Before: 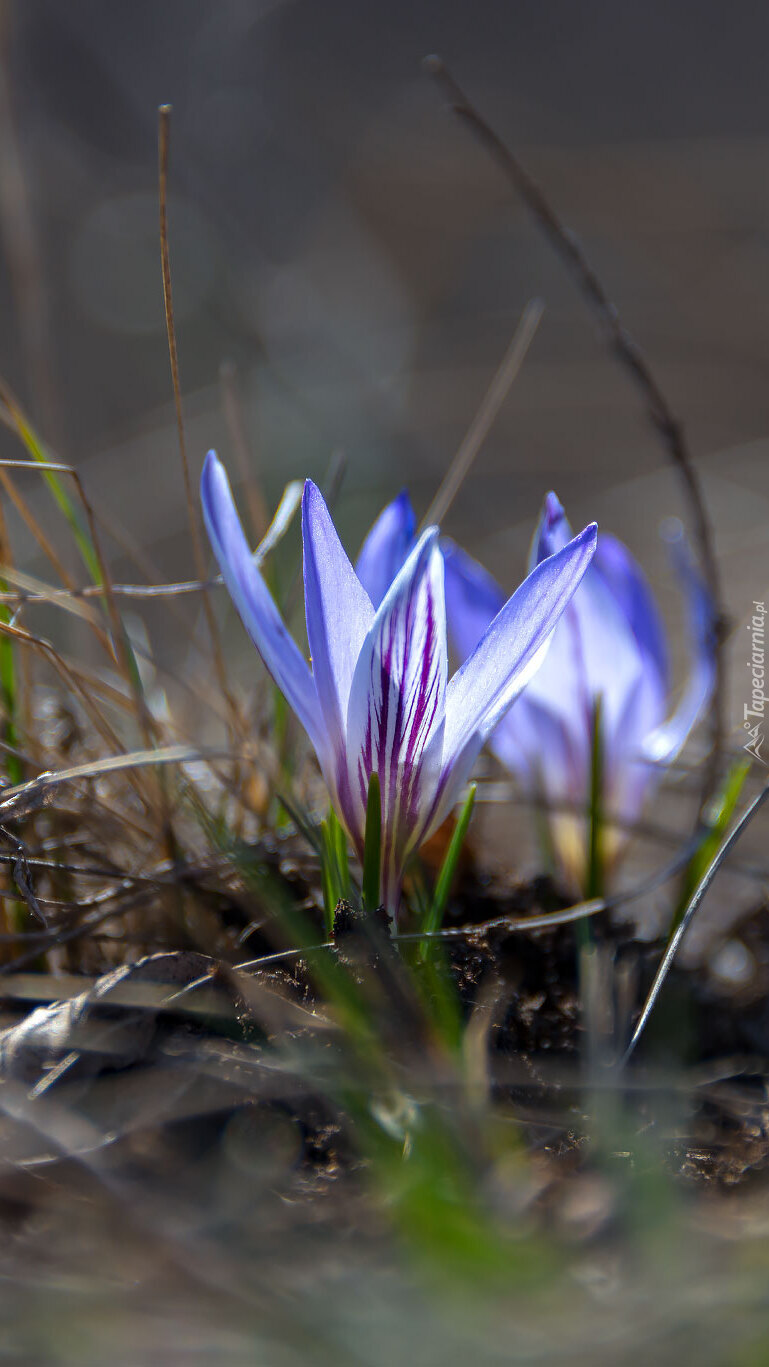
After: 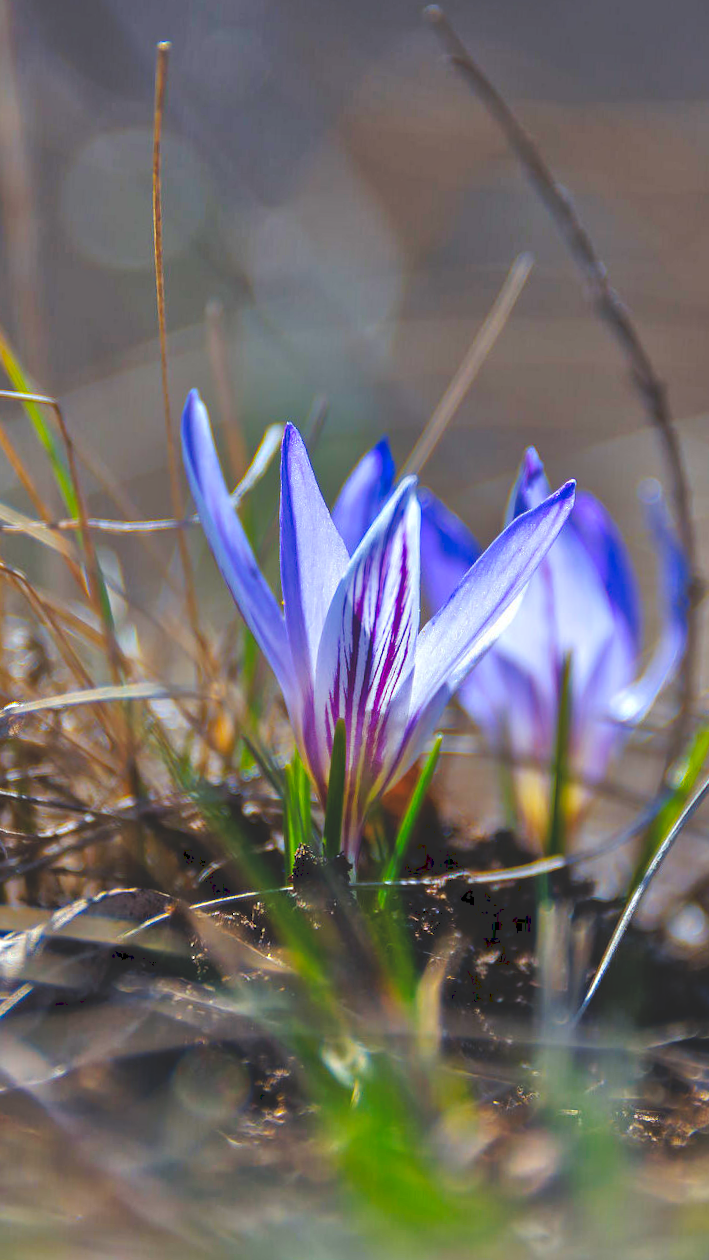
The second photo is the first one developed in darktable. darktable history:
crop and rotate: angle -2.75°
color balance rgb: perceptual saturation grading › global saturation 25.521%, global vibrance 20%
tone curve: curves: ch0 [(0, 0) (0.003, 0.156) (0.011, 0.156) (0.025, 0.157) (0.044, 0.164) (0.069, 0.172) (0.1, 0.181) (0.136, 0.191) (0.177, 0.214) (0.224, 0.245) (0.277, 0.285) (0.335, 0.333) (0.399, 0.387) (0.468, 0.471) (0.543, 0.556) (0.623, 0.648) (0.709, 0.734) (0.801, 0.809) (0.898, 0.891) (1, 1)], preserve colors none
tone equalizer: -7 EV 0.151 EV, -6 EV 0.594 EV, -5 EV 1.15 EV, -4 EV 1.35 EV, -3 EV 1.17 EV, -2 EV 0.6 EV, -1 EV 0.158 EV
